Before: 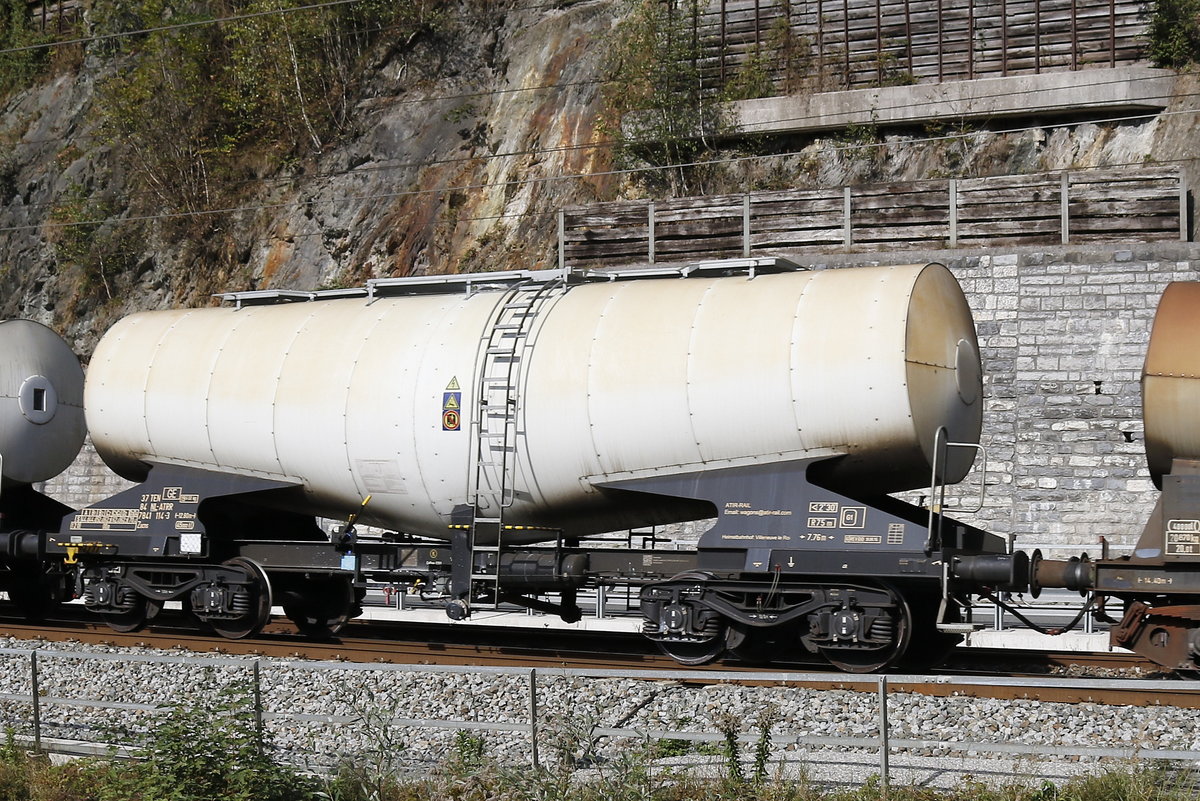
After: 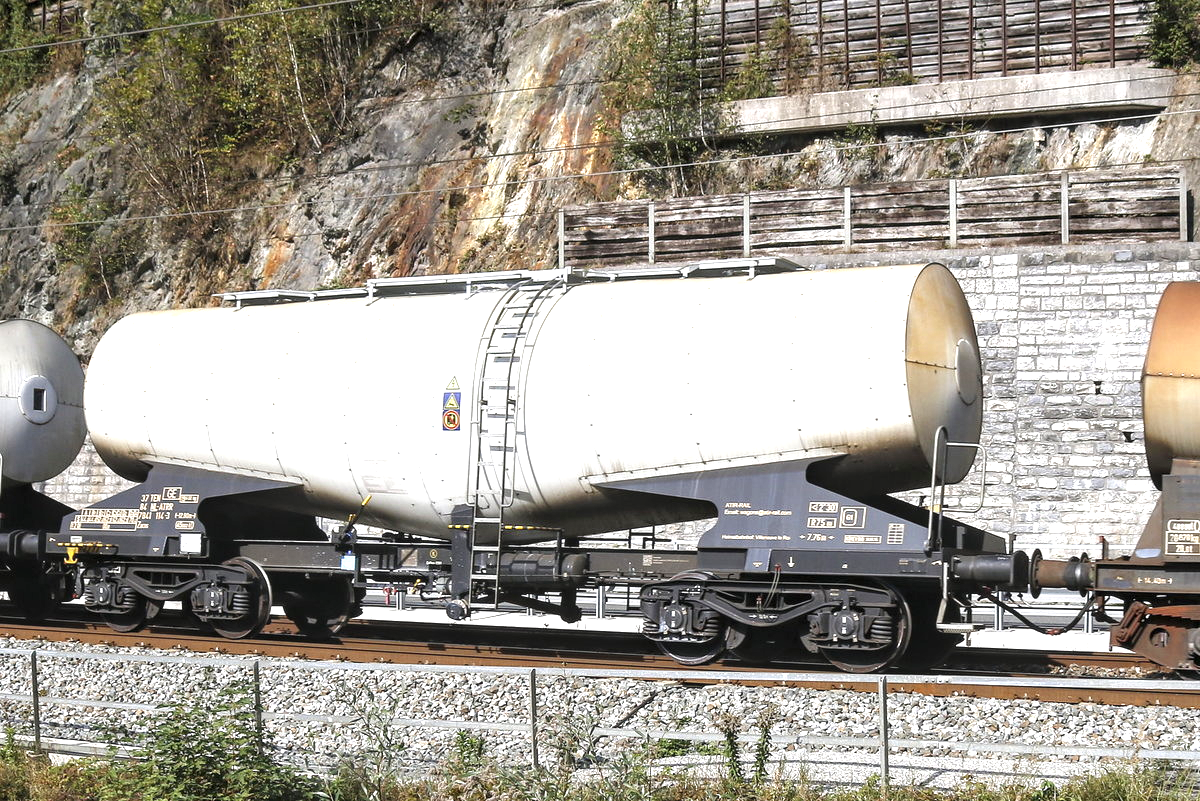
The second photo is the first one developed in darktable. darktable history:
exposure: exposure 1 EV, compensate highlight preservation false
local contrast: on, module defaults
